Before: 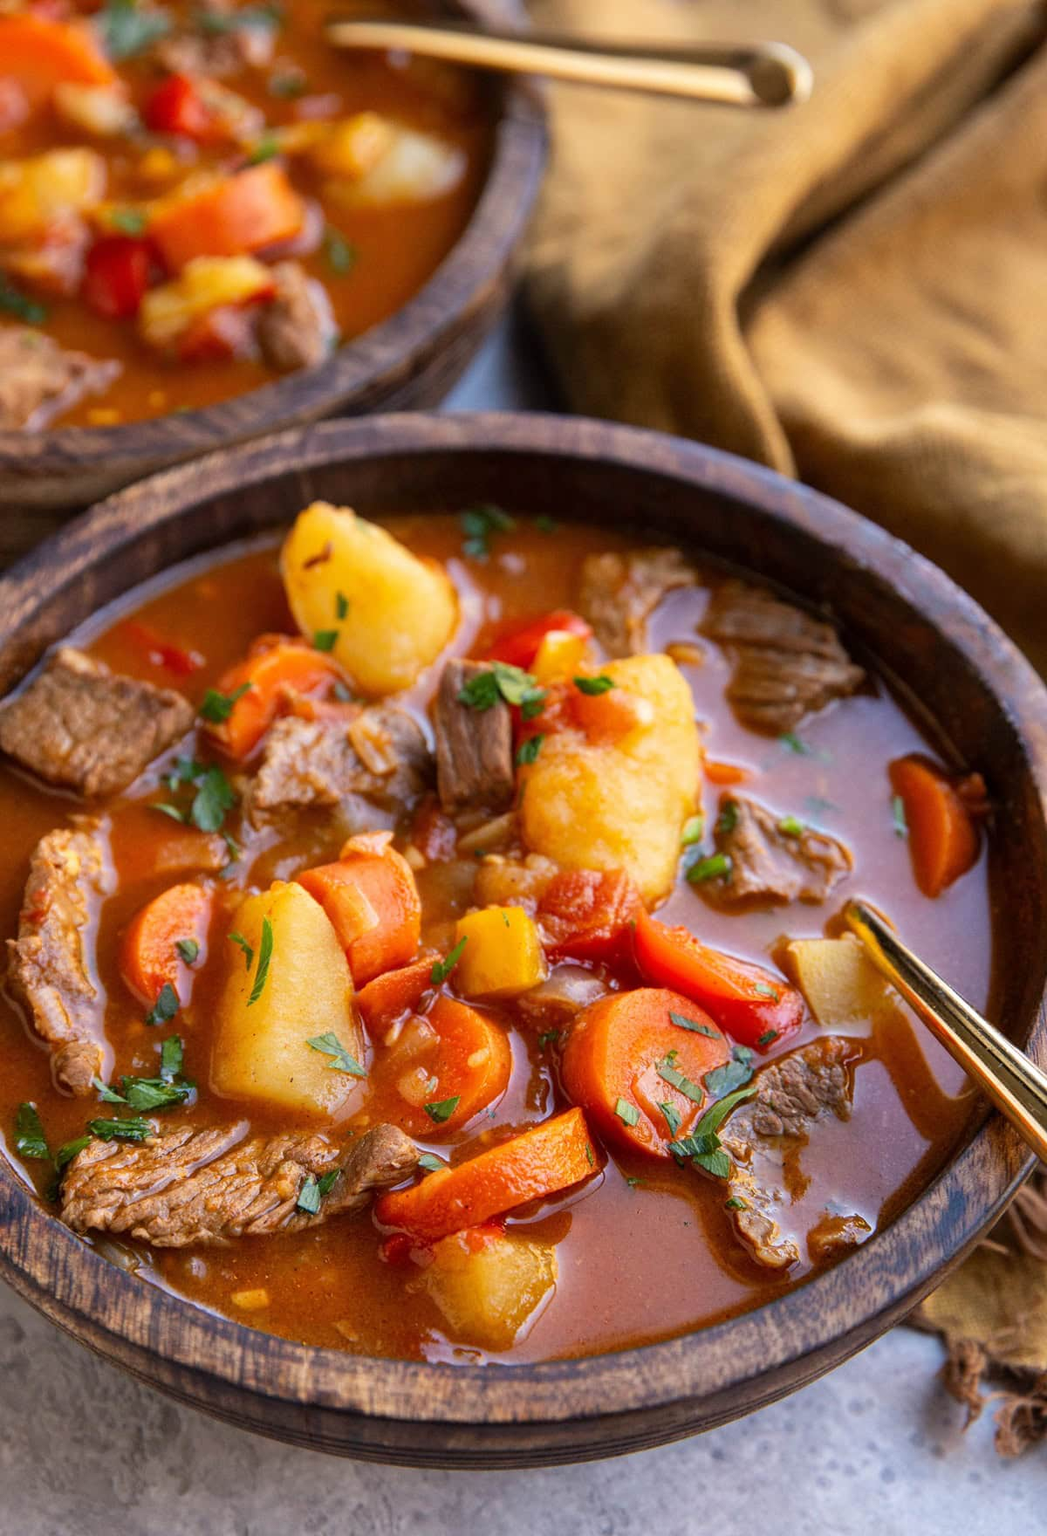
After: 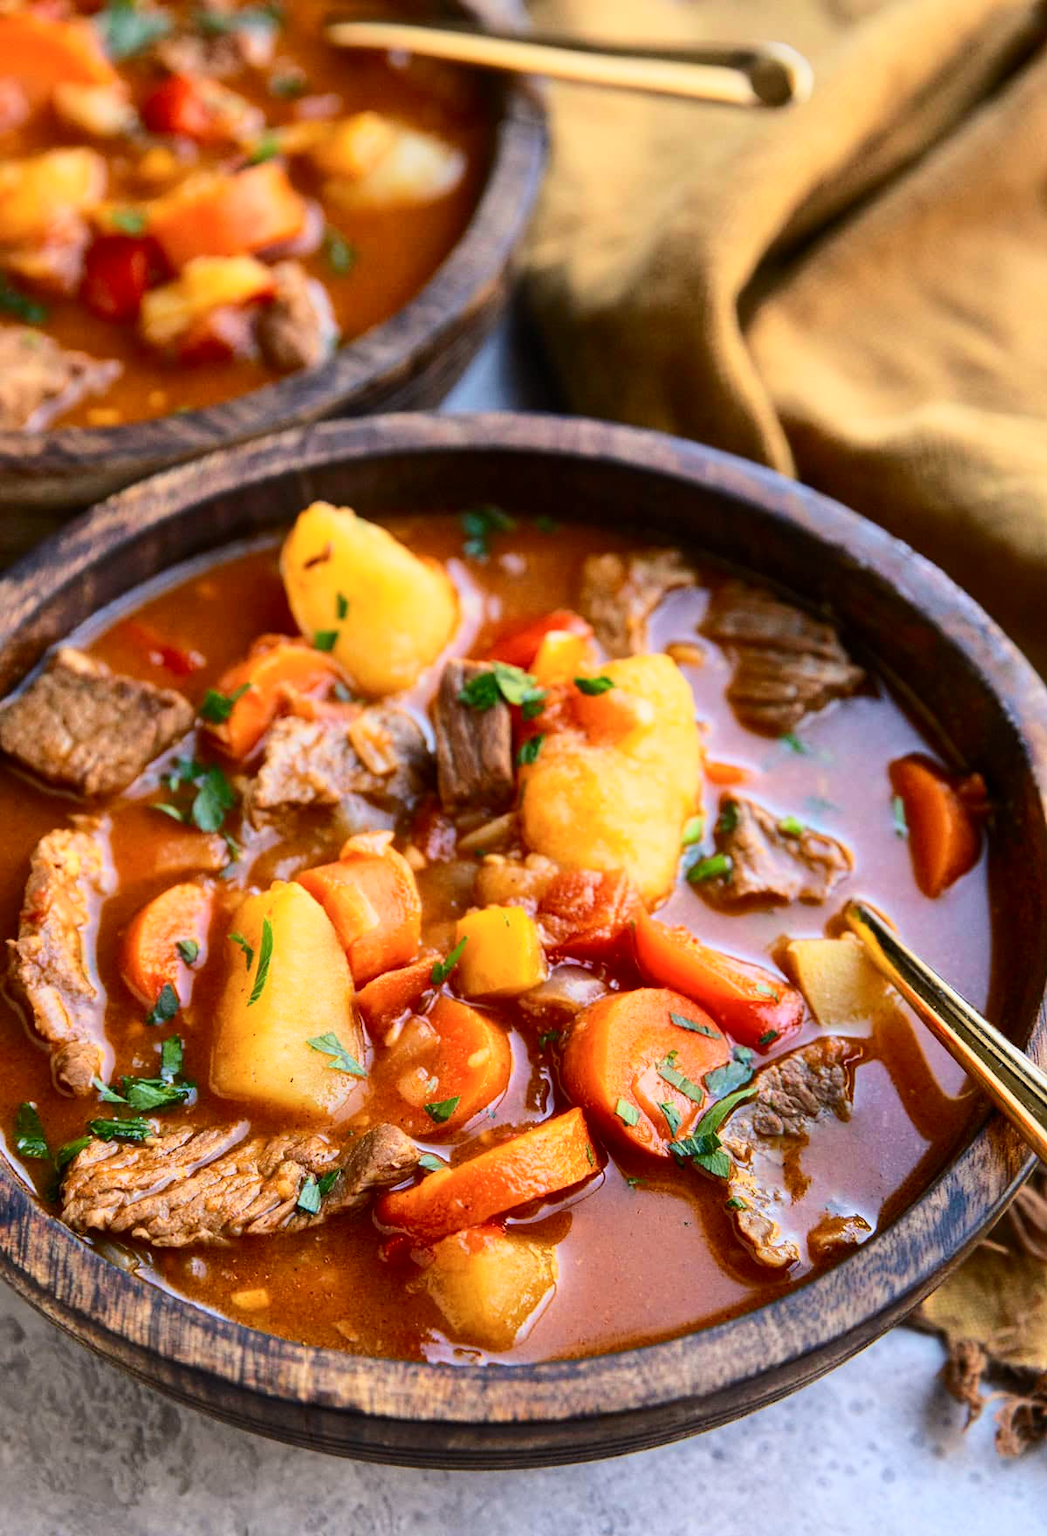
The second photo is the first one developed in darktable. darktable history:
tone curve: curves: ch0 [(0, 0) (0.114, 0.083) (0.303, 0.285) (0.447, 0.51) (0.602, 0.697) (0.772, 0.866) (0.999, 0.978)]; ch1 [(0, 0) (0.389, 0.352) (0.458, 0.433) (0.486, 0.474) (0.509, 0.505) (0.535, 0.528) (0.57, 0.579) (0.696, 0.706) (1, 1)]; ch2 [(0, 0) (0.369, 0.388) (0.449, 0.431) (0.501, 0.5) (0.528, 0.527) (0.589, 0.608) (0.697, 0.721) (1, 1)], color space Lab, independent channels, preserve colors none
